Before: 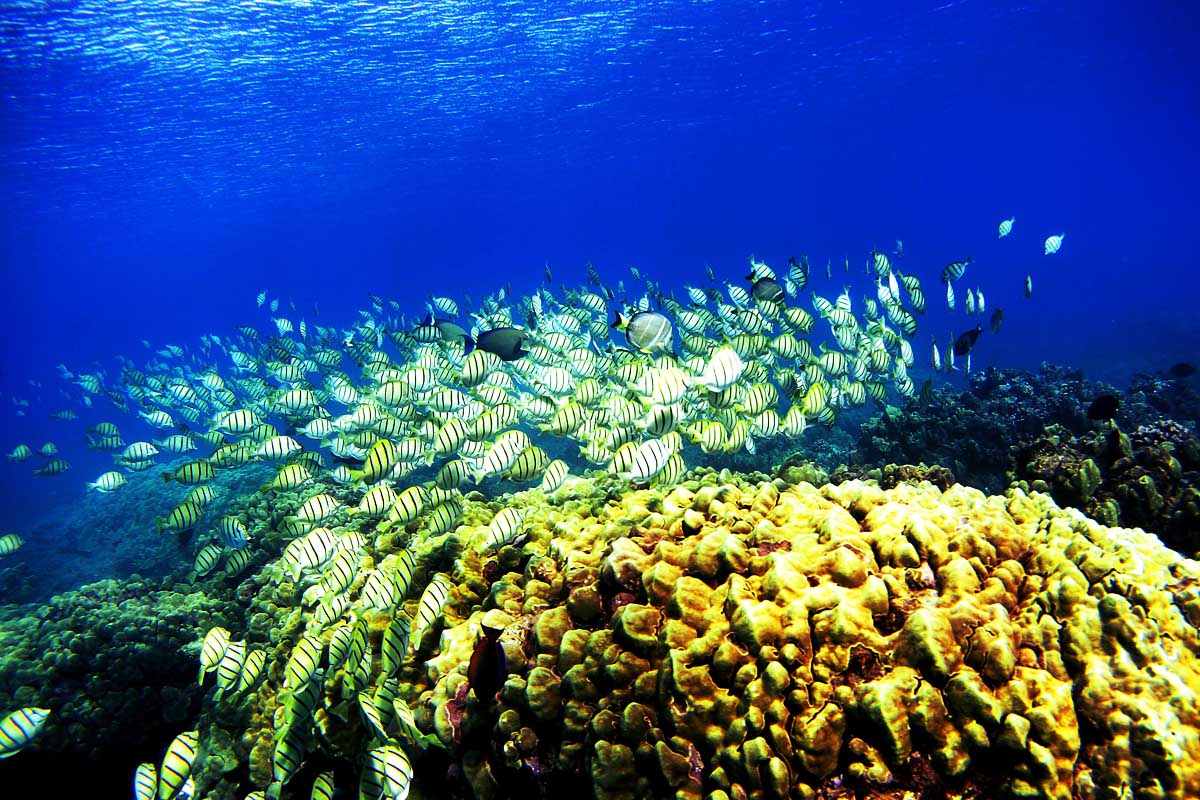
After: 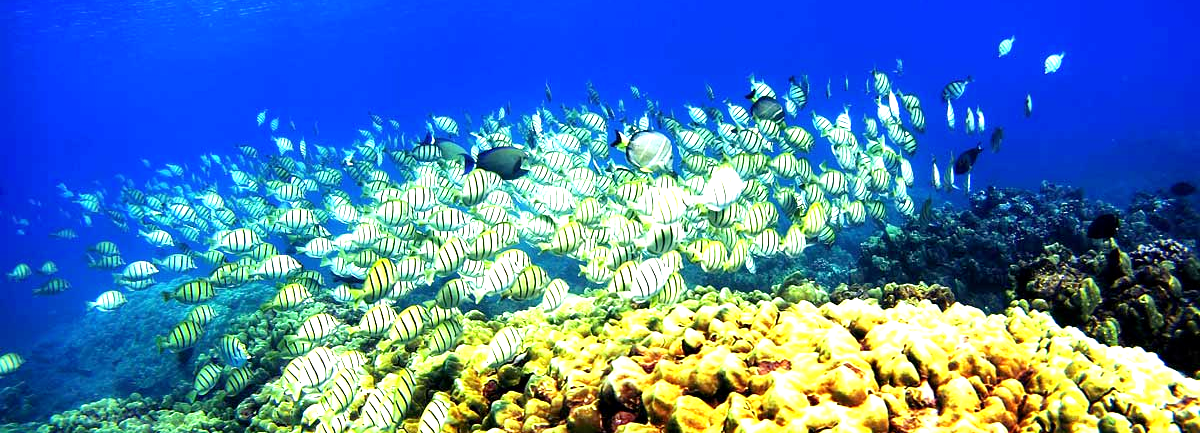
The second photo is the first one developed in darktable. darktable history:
crop and rotate: top 22.632%, bottom 23.159%
exposure: exposure 0.664 EV, compensate exposure bias true, compensate highlight preservation false
